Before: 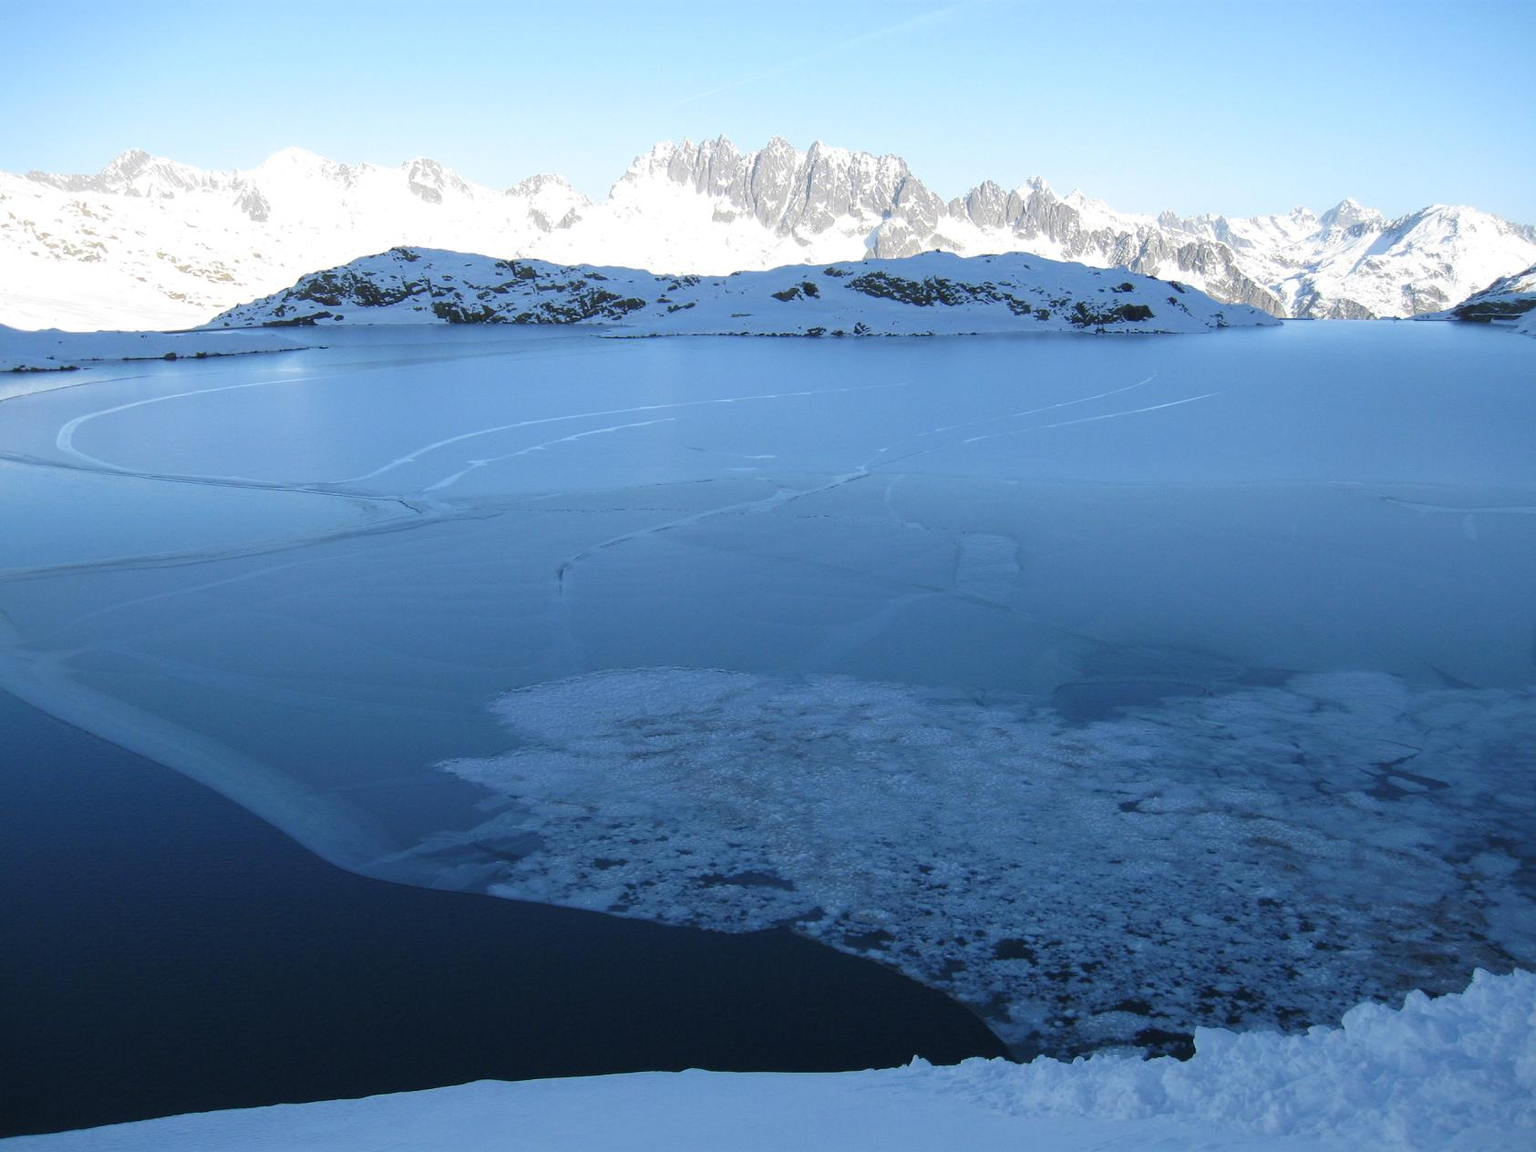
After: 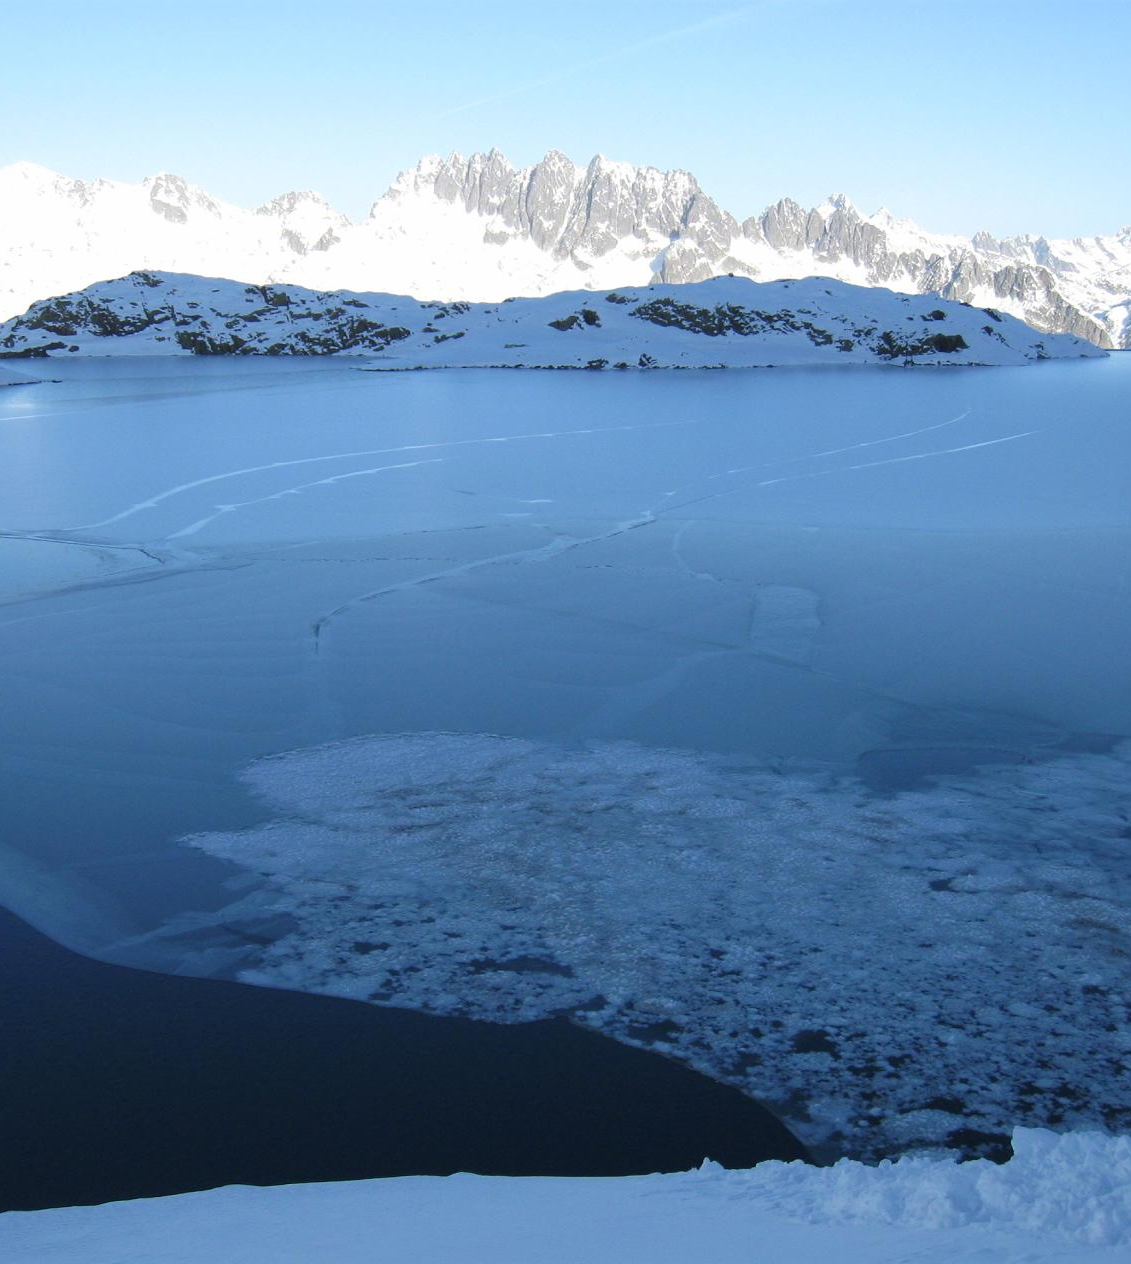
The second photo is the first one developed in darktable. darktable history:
base curve: curves: ch0 [(0, 0) (0.989, 0.992)], preserve colors none
crop and rotate: left 17.713%, right 15.121%
